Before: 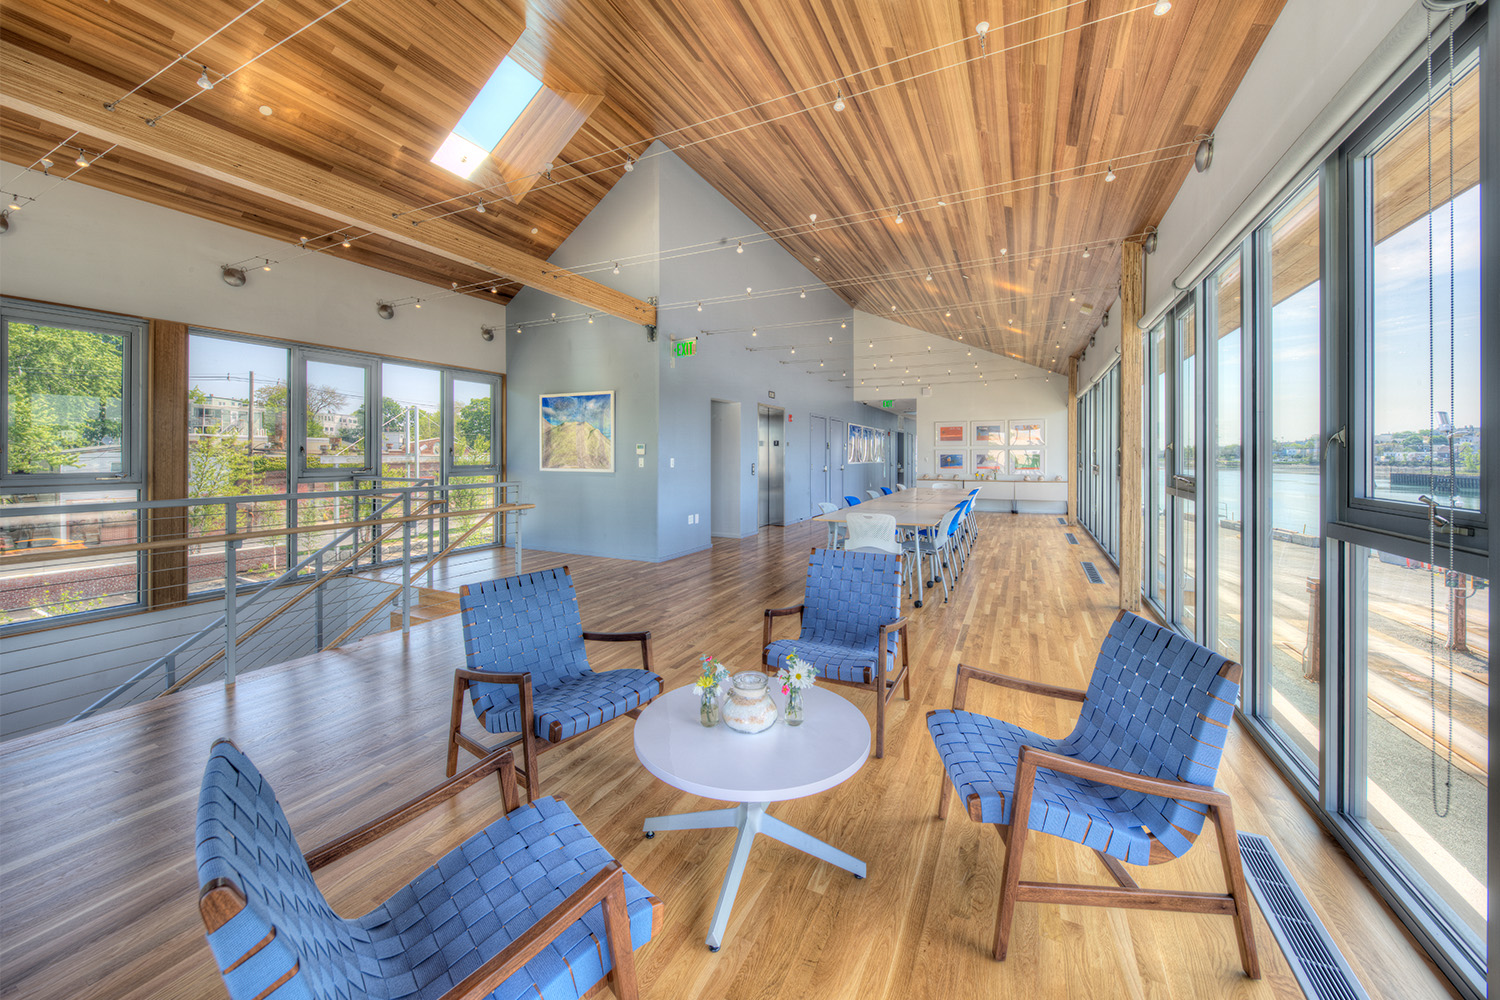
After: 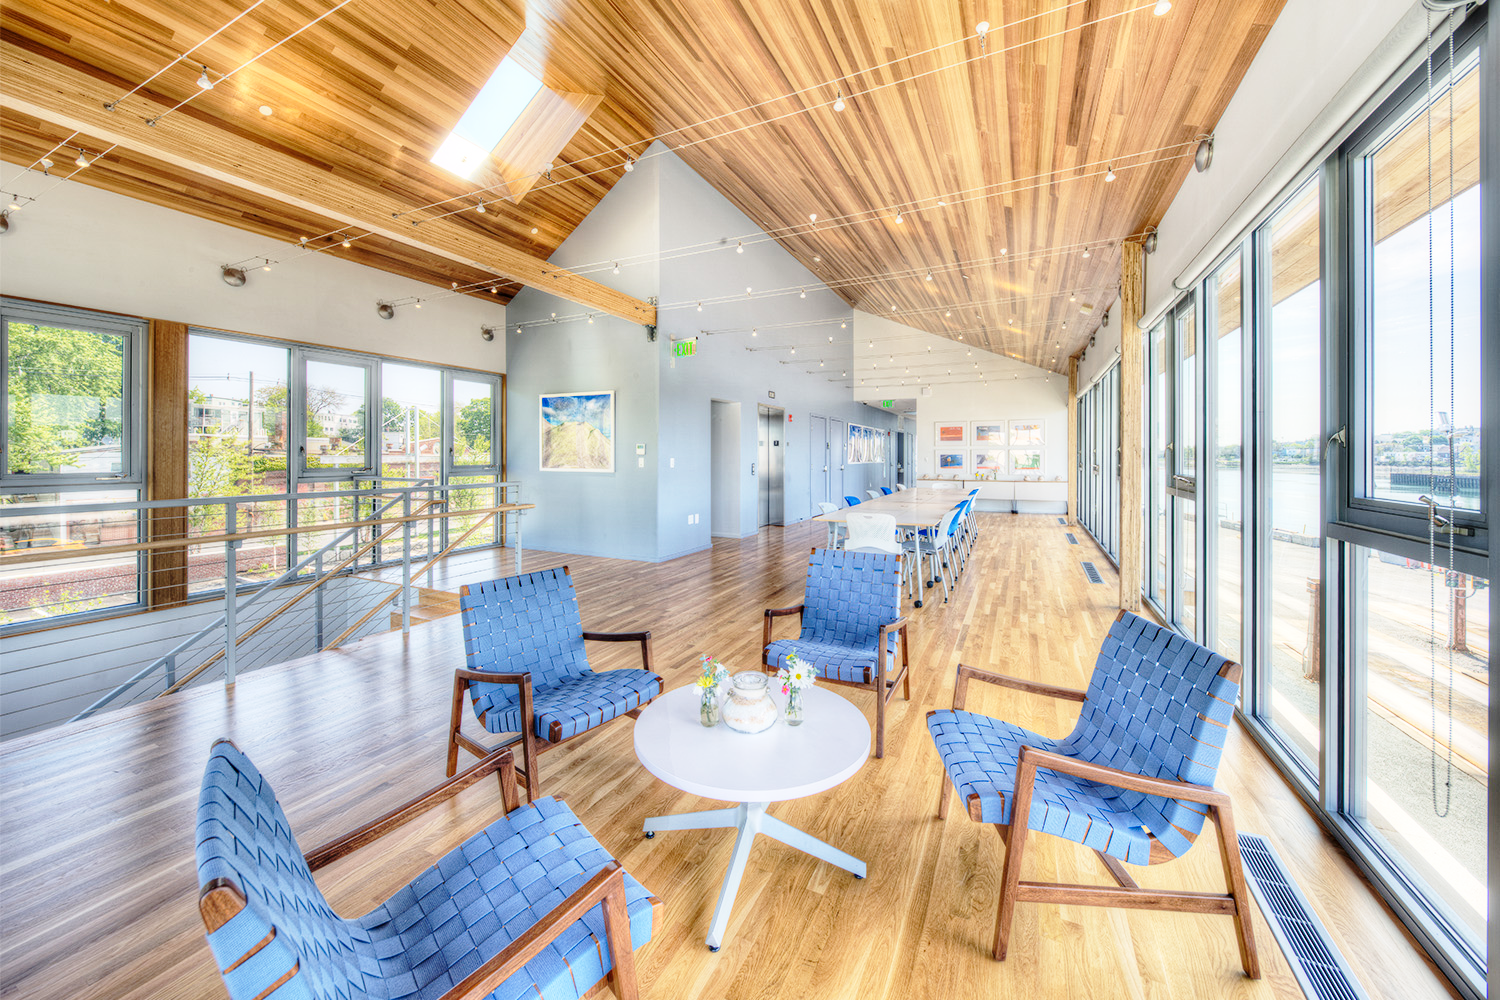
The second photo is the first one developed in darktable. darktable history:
base curve: curves: ch0 [(0, 0) (0.028, 0.03) (0.121, 0.232) (0.46, 0.748) (0.859, 0.968) (1, 1)], preserve colors none
shadows and highlights: shadows 36.68, highlights -28.17, highlights color adjustment 72.41%, soften with gaussian
